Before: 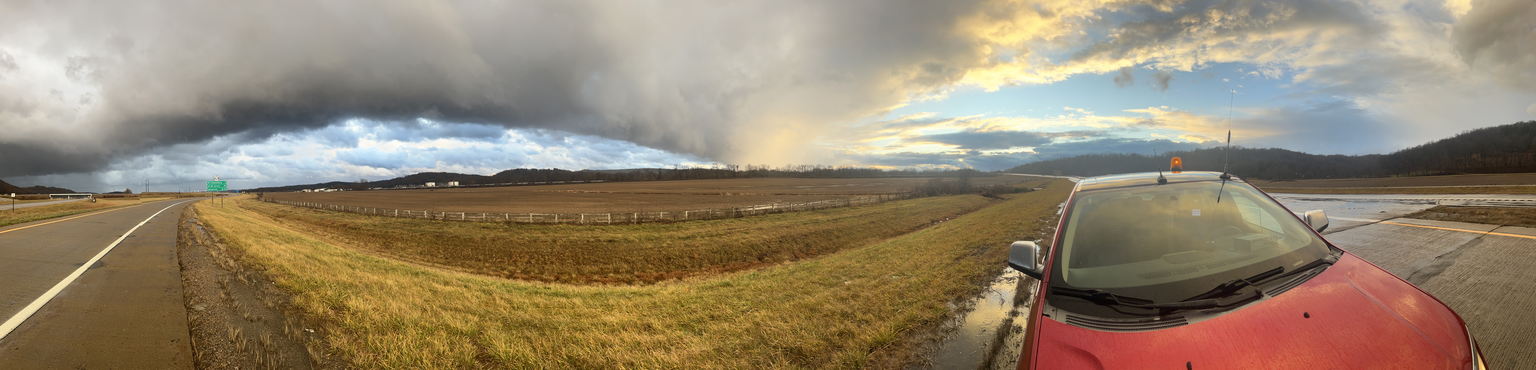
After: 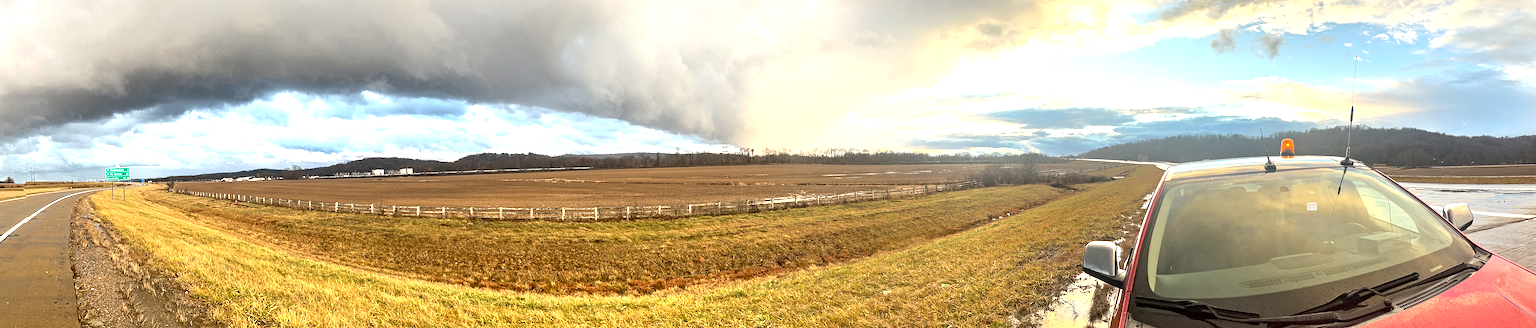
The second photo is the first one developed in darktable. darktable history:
contrast equalizer: octaves 7, y [[0.5, 0.542, 0.583, 0.625, 0.667, 0.708], [0.5 ×6], [0.5 ×6], [0 ×6], [0 ×6]]
crop: left 7.856%, top 11.836%, right 10.12%, bottom 15.387%
exposure: black level correction 0, exposure 0.95 EV, compensate exposure bias true, compensate highlight preservation false
